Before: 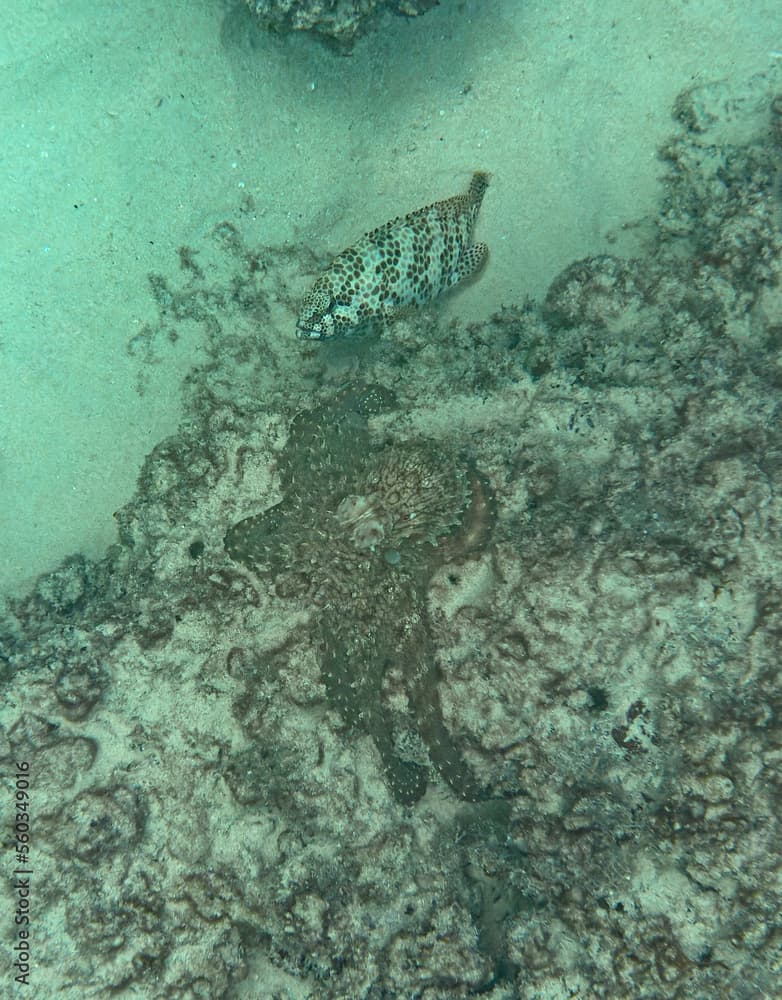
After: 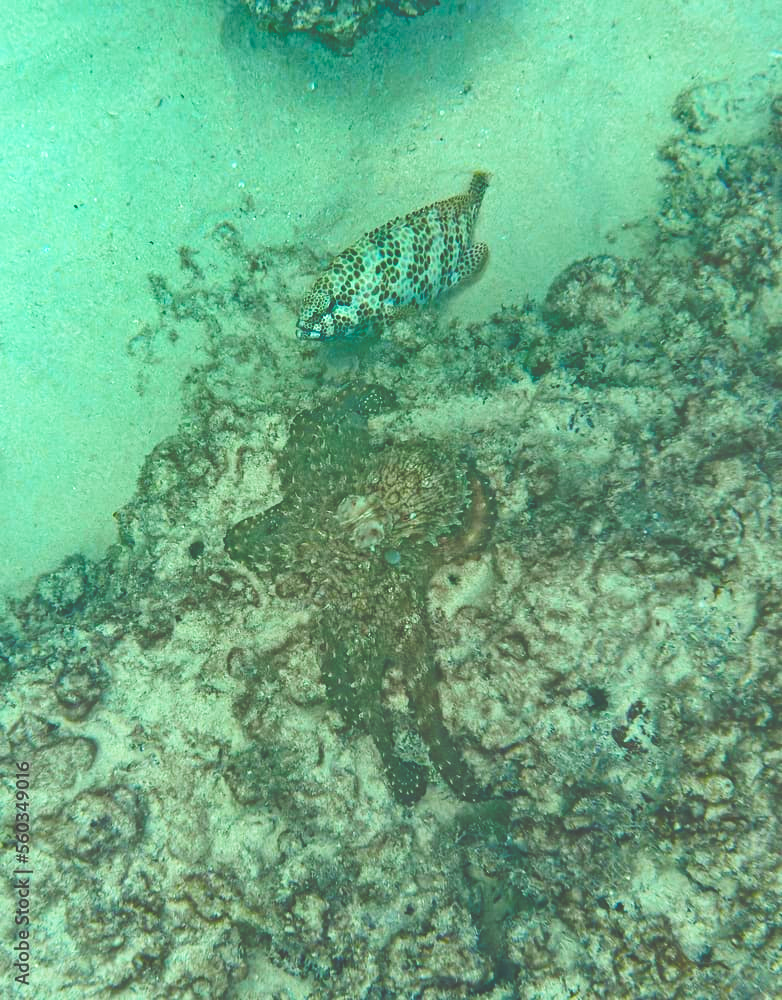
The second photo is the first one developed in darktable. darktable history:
rgb curve: curves: ch0 [(0, 0.186) (0.314, 0.284) (0.775, 0.708) (1, 1)], compensate middle gray true, preserve colors none
tone equalizer: -7 EV 0.18 EV, -6 EV 0.12 EV, -5 EV 0.08 EV, -4 EV 0.04 EV, -2 EV -0.02 EV, -1 EV -0.04 EV, +0 EV -0.06 EV, luminance estimator HSV value / RGB max
base curve: curves: ch0 [(0, 0) (0.008, 0.007) (0.022, 0.029) (0.048, 0.089) (0.092, 0.197) (0.191, 0.399) (0.275, 0.534) (0.357, 0.65) (0.477, 0.78) (0.542, 0.833) (0.799, 0.973) (1, 1)], preserve colors none
color contrast: green-magenta contrast 1.55, blue-yellow contrast 1.83
contrast brightness saturation: saturation -0.05
